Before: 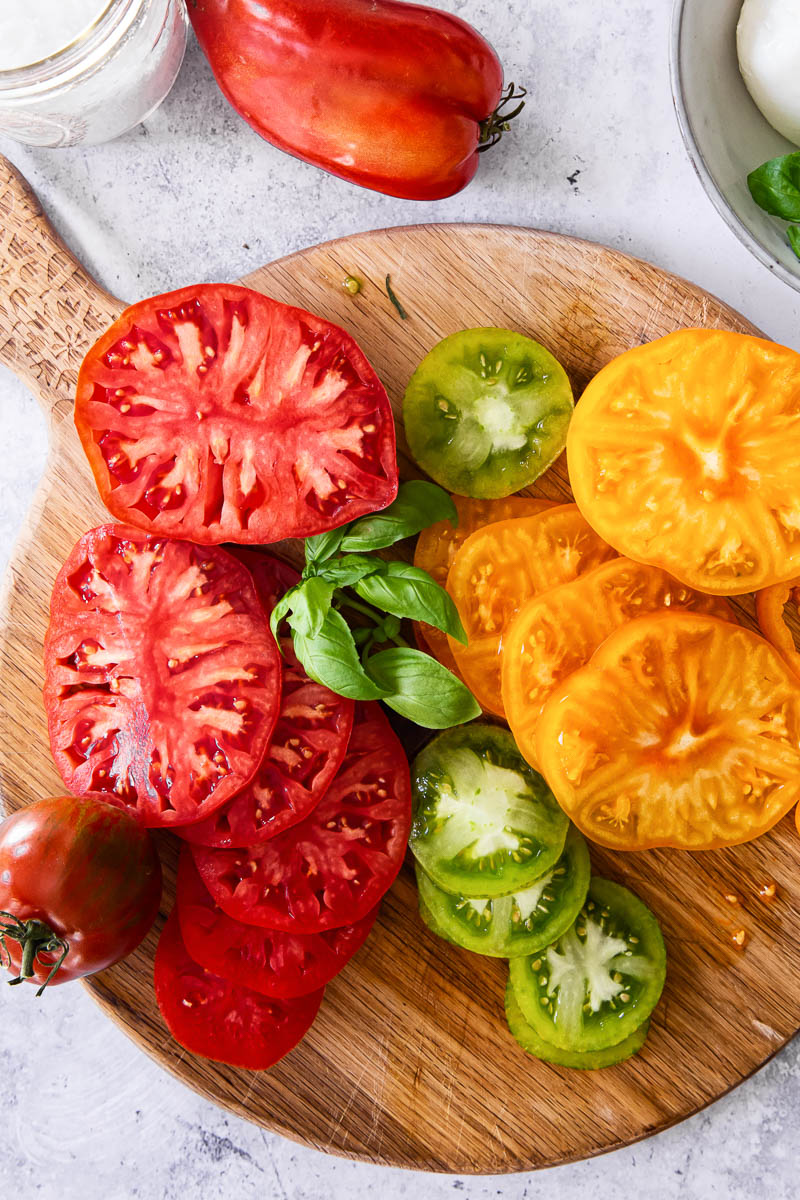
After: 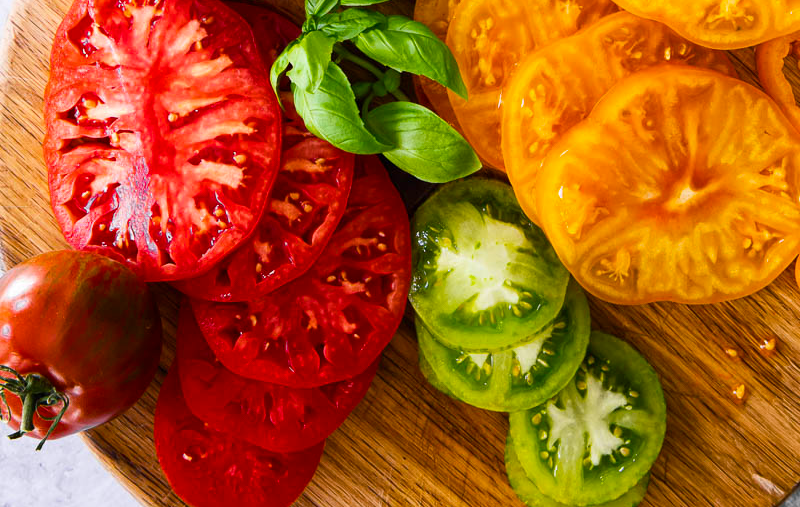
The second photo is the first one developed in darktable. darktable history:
color balance rgb: shadows lift › luminance -7.974%, shadows lift › chroma 2.444%, shadows lift › hue 165.98°, perceptual saturation grading › global saturation 30.161%
crop: top 45.566%, bottom 12.137%
